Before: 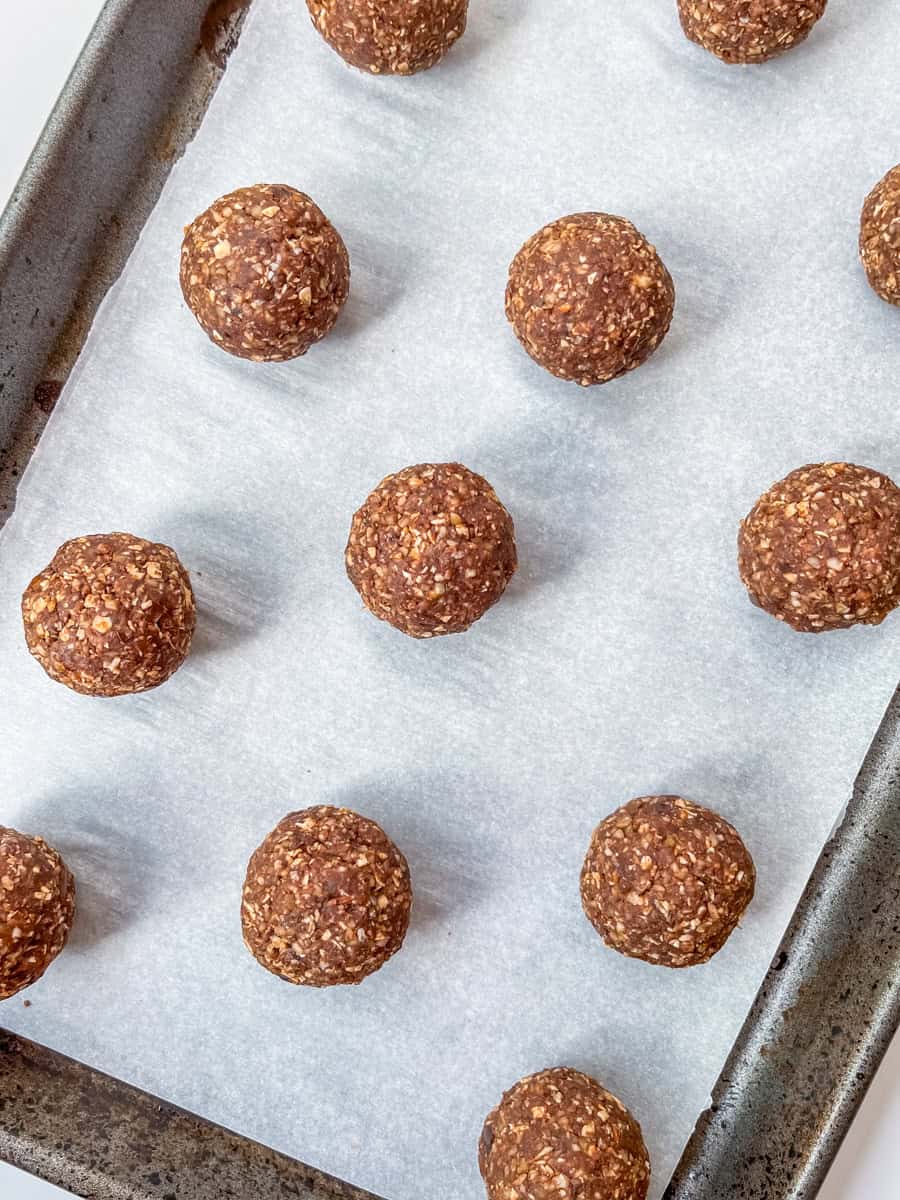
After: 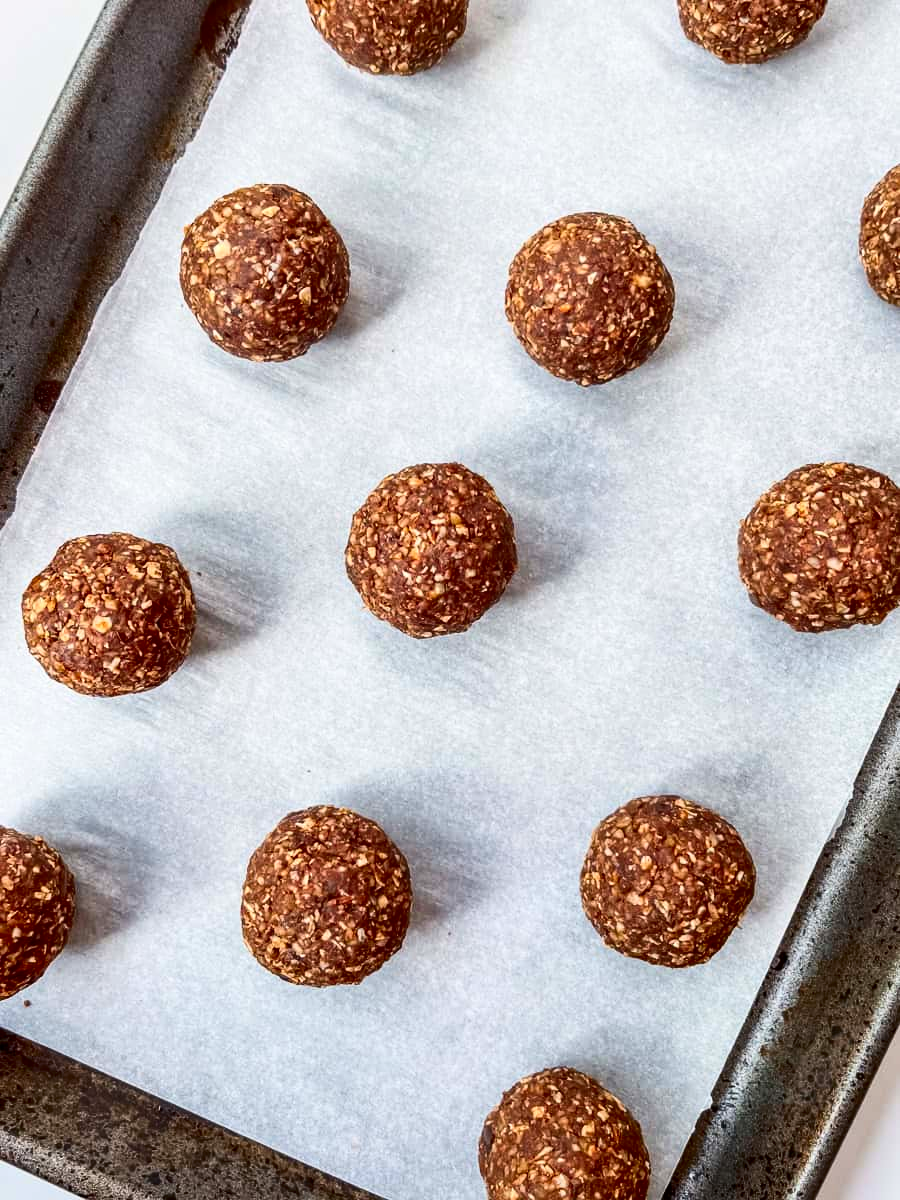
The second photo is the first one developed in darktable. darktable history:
contrast brightness saturation: contrast 0.205, brightness -0.11, saturation 0.214
